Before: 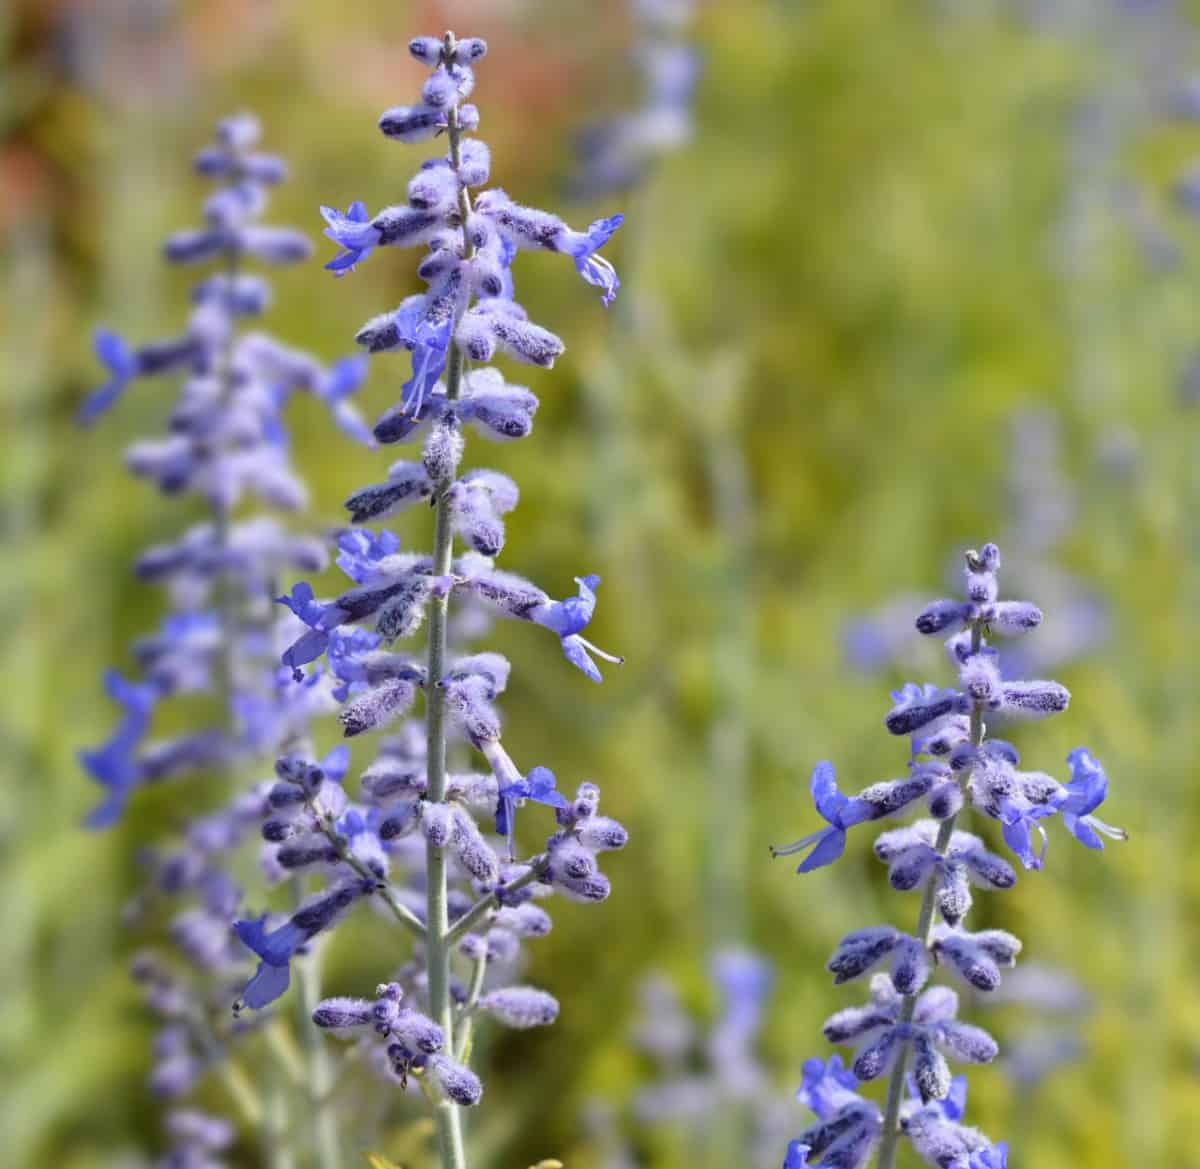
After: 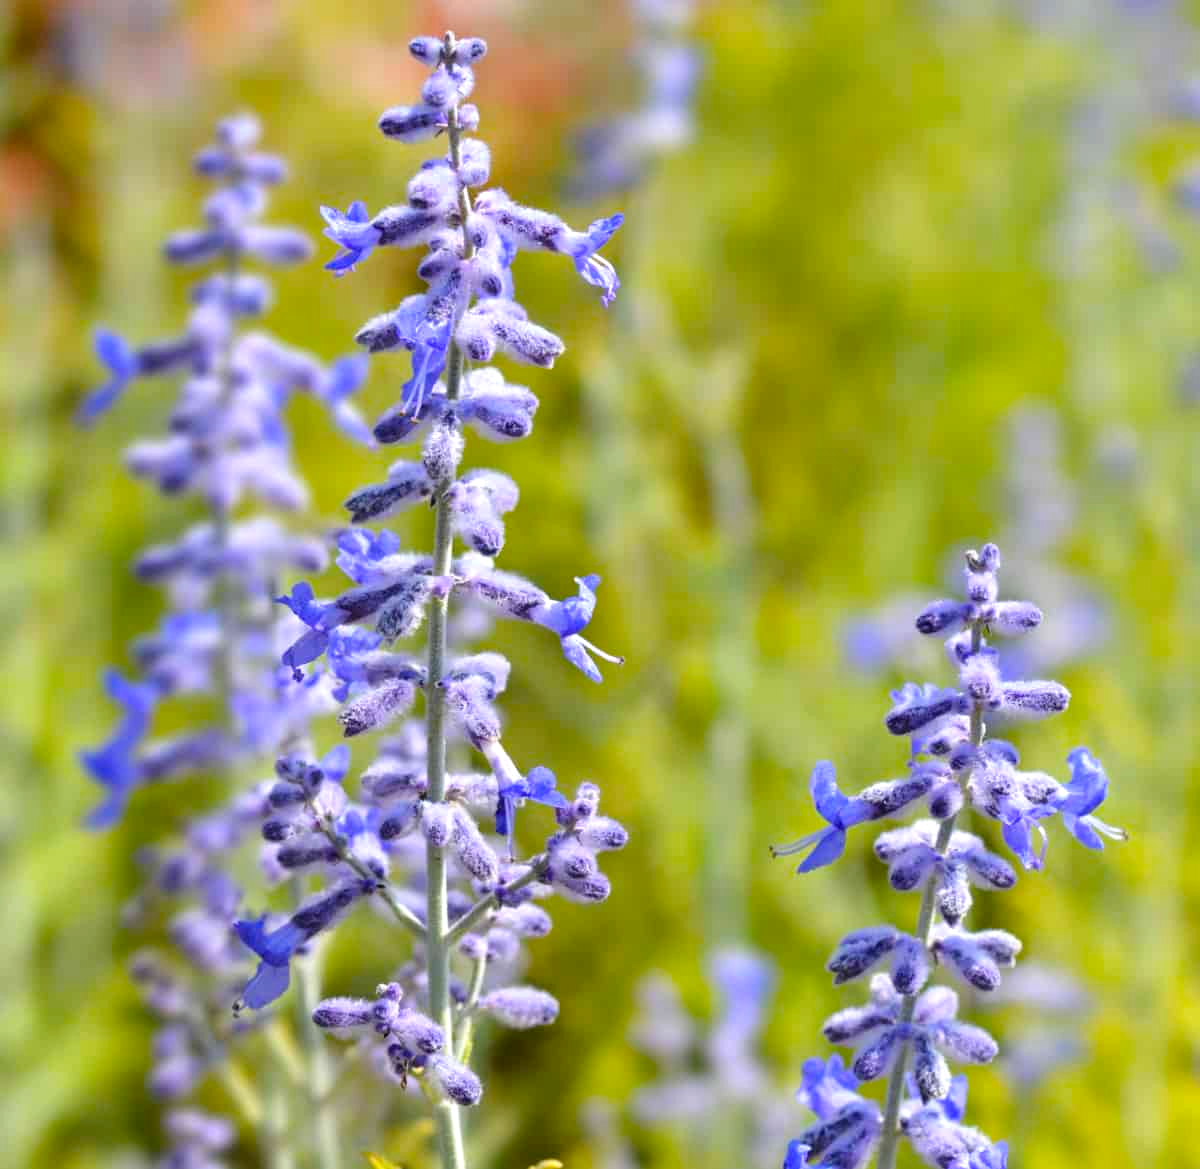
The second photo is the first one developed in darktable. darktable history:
color balance rgb: shadows lift › hue 86.32°, perceptual saturation grading › global saturation 25.035%, perceptual brilliance grading › global brilliance 10.35%, perceptual brilliance grading › shadows 15.831%
